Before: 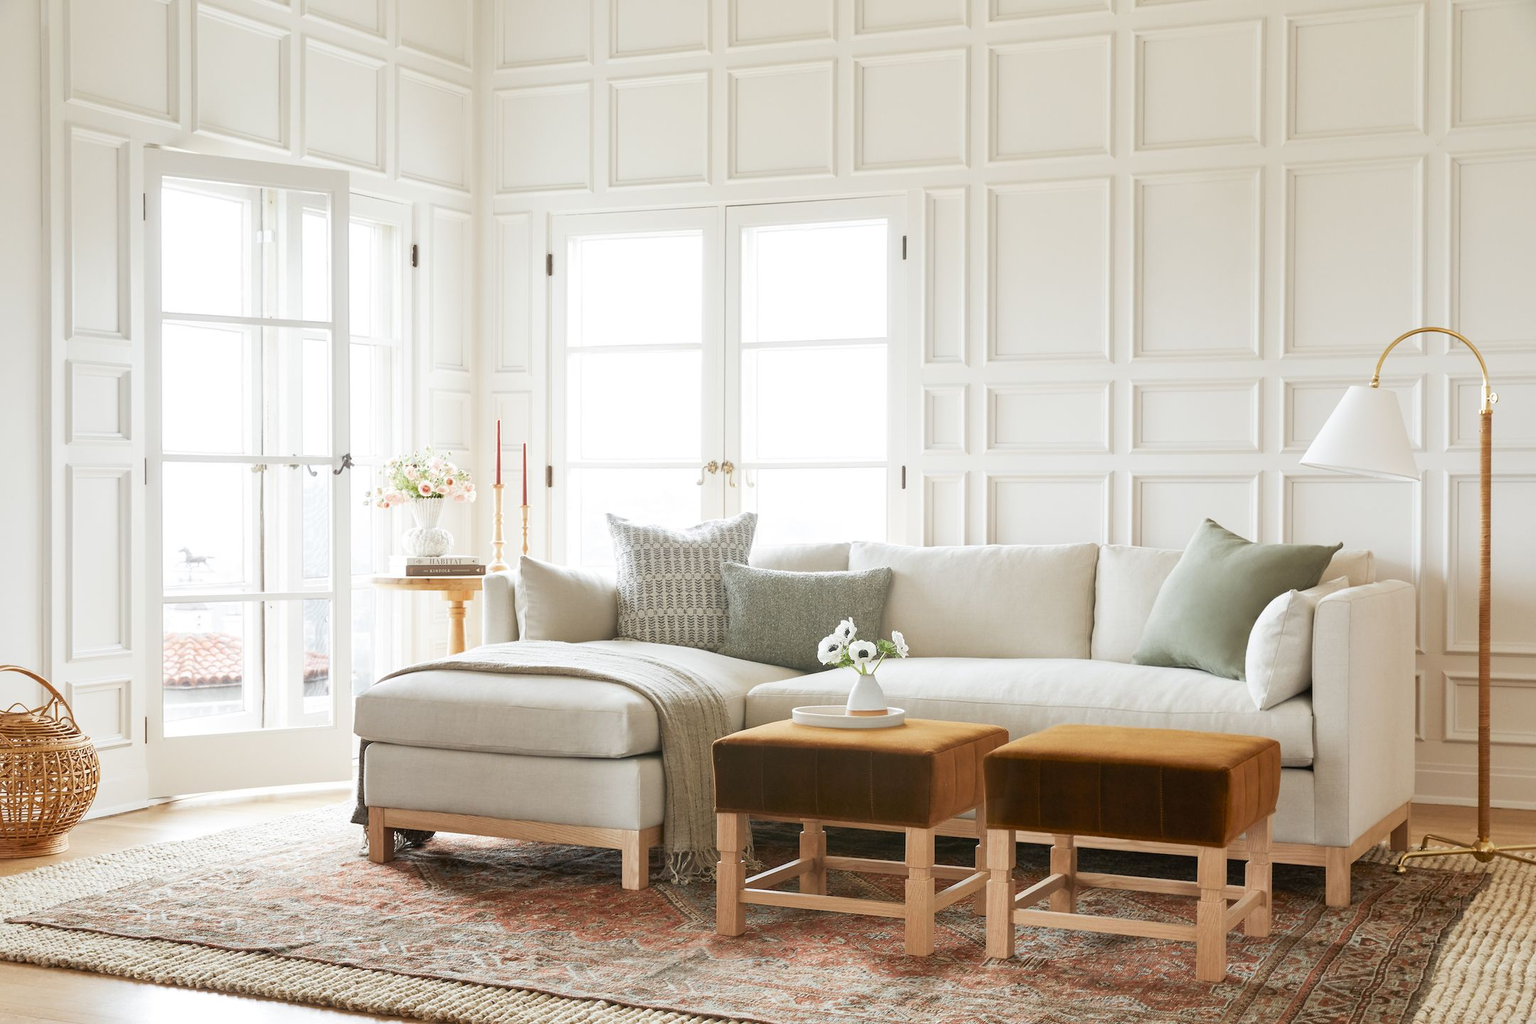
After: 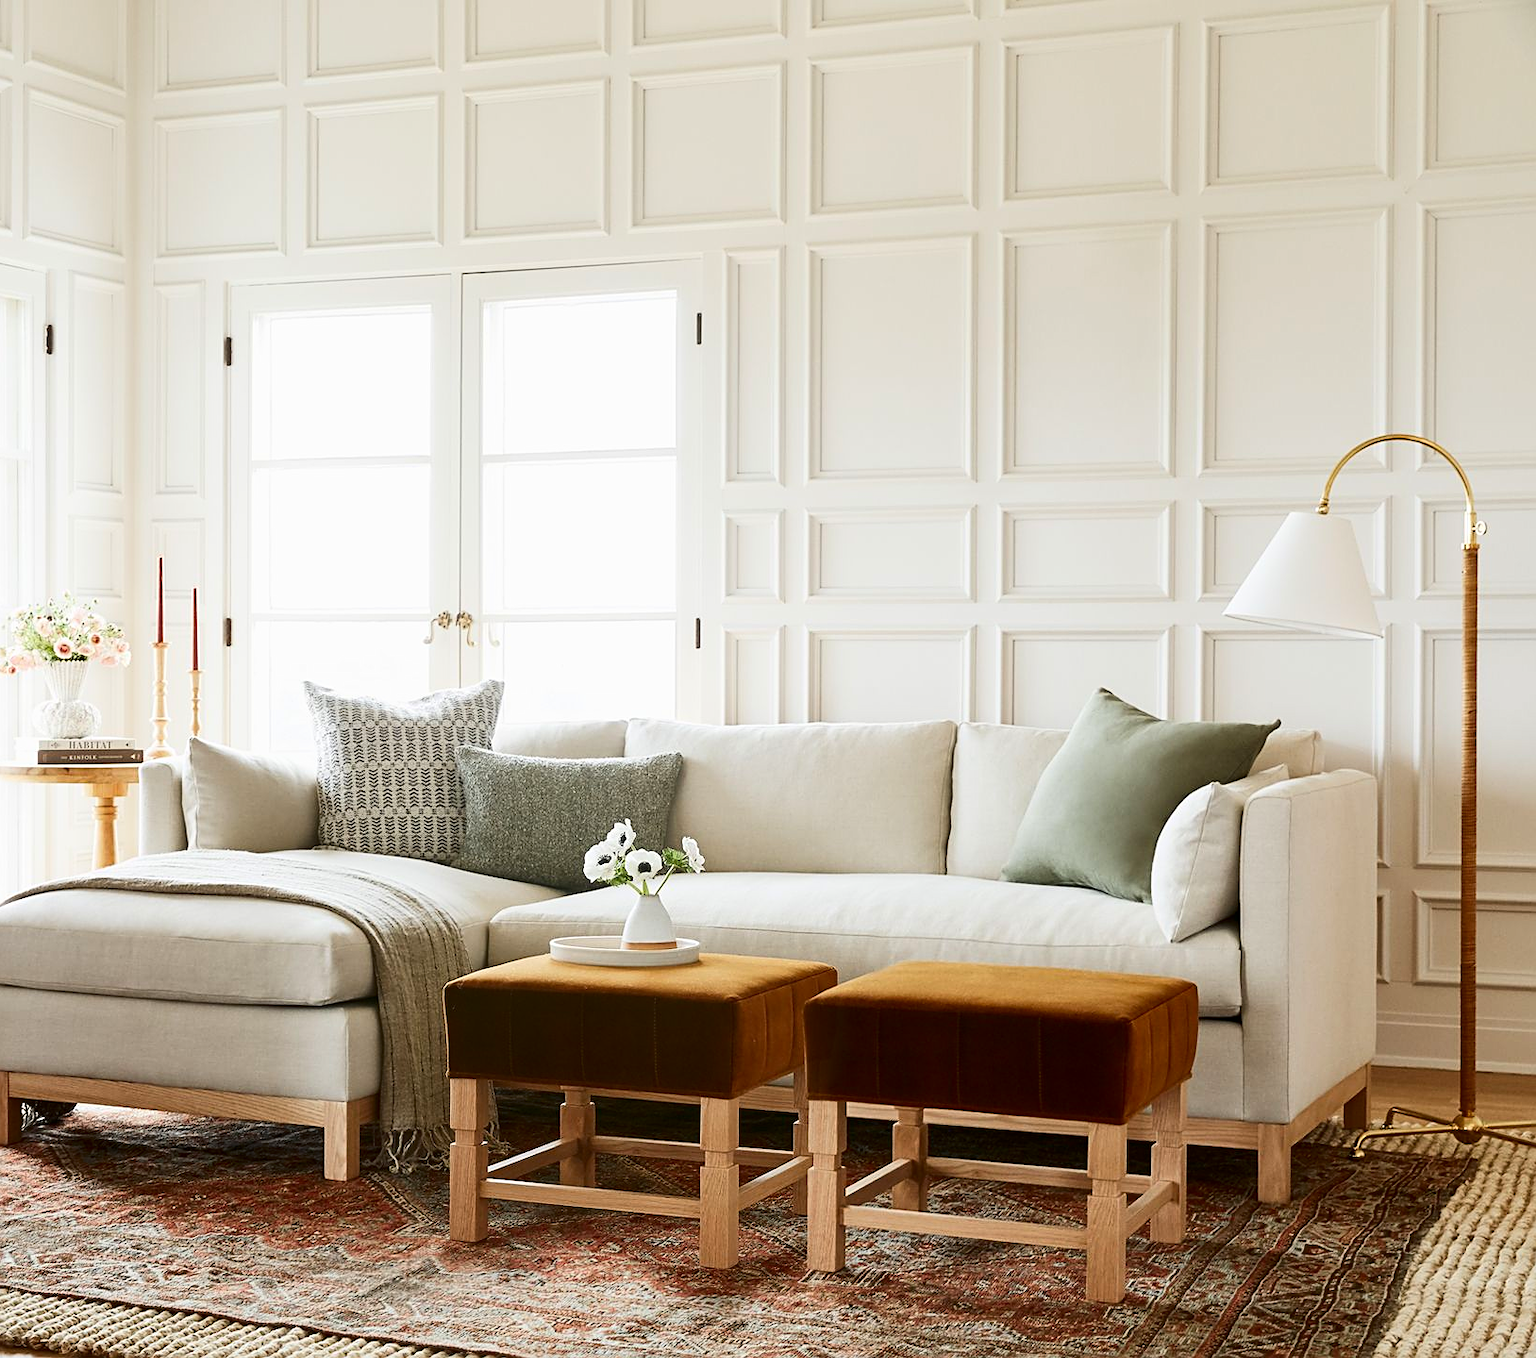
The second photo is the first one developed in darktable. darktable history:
contrast brightness saturation: contrast 0.21, brightness -0.11, saturation 0.21
crop and rotate: left 24.6%
sharpen: on, module defaults
exposure: exposure -0.05 EV
